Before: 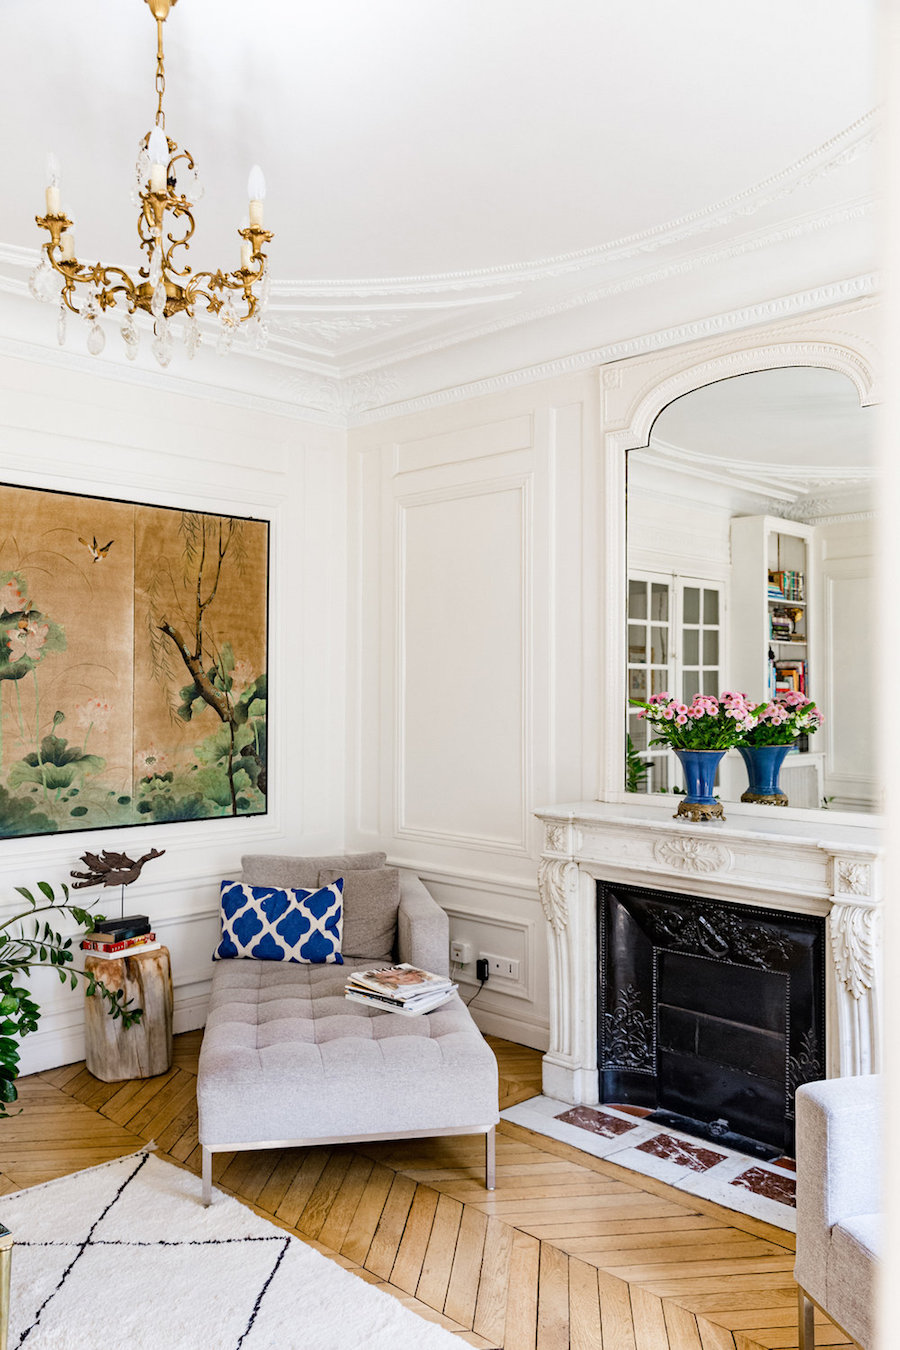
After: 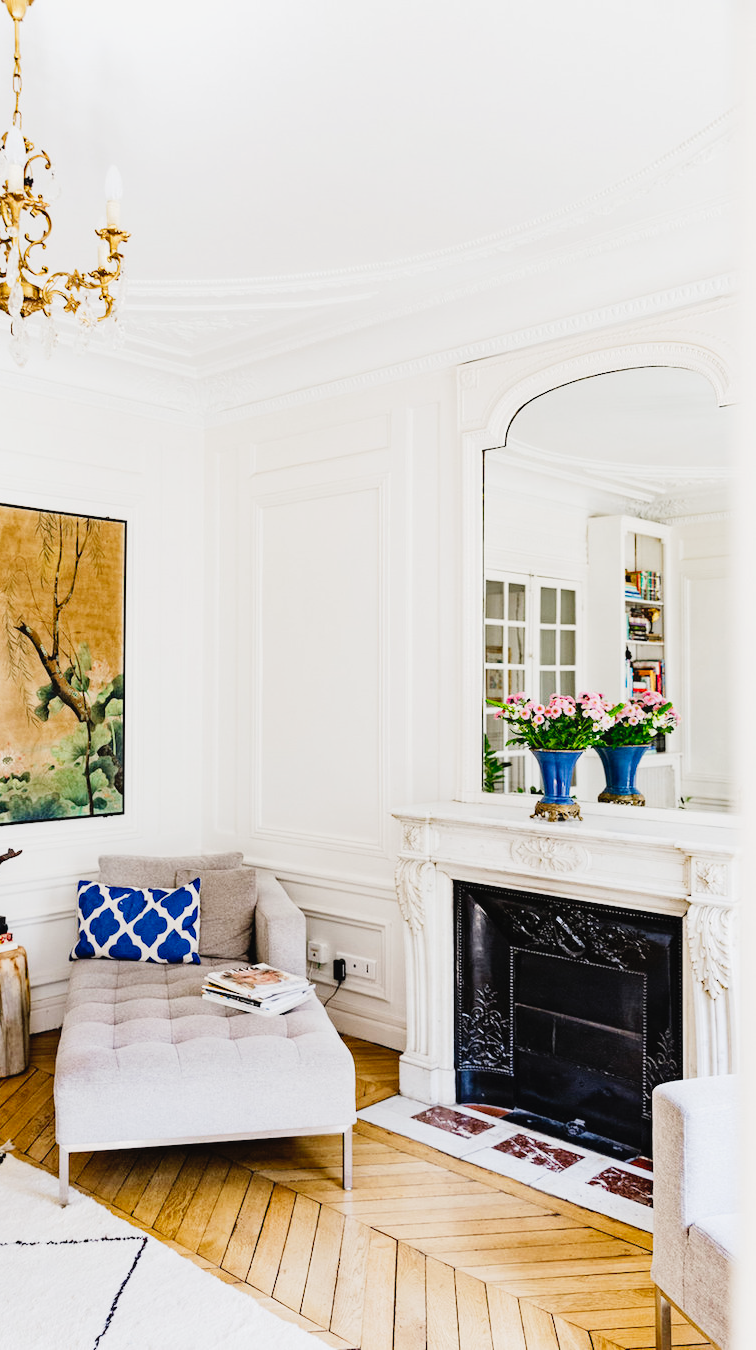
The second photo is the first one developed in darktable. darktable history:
crop: left 15.993%
tone curve: curves: ch0 [(0, 0.023) (0.113, 0.081) (0.204, 0.197) (0.498, 0.608) (0.709, 0.819) (0.984, 0.961)]; ch1 [(0, 0) (0.172, 0.123) (0.317, 0.272) (0.414, 0.382) (0.476, 0.479) (0.505, 0.501) (0.528, 0.54) (0.618, 0.647) (0.709, 0.764) (1, 1)]; ch2 [(0, 0) (0.411, 0.424) (0.492, 0.502) (0.521, 0.521) (0.55, 0.576) (0.686, 0.638) (1, 1)], preserve colors none
